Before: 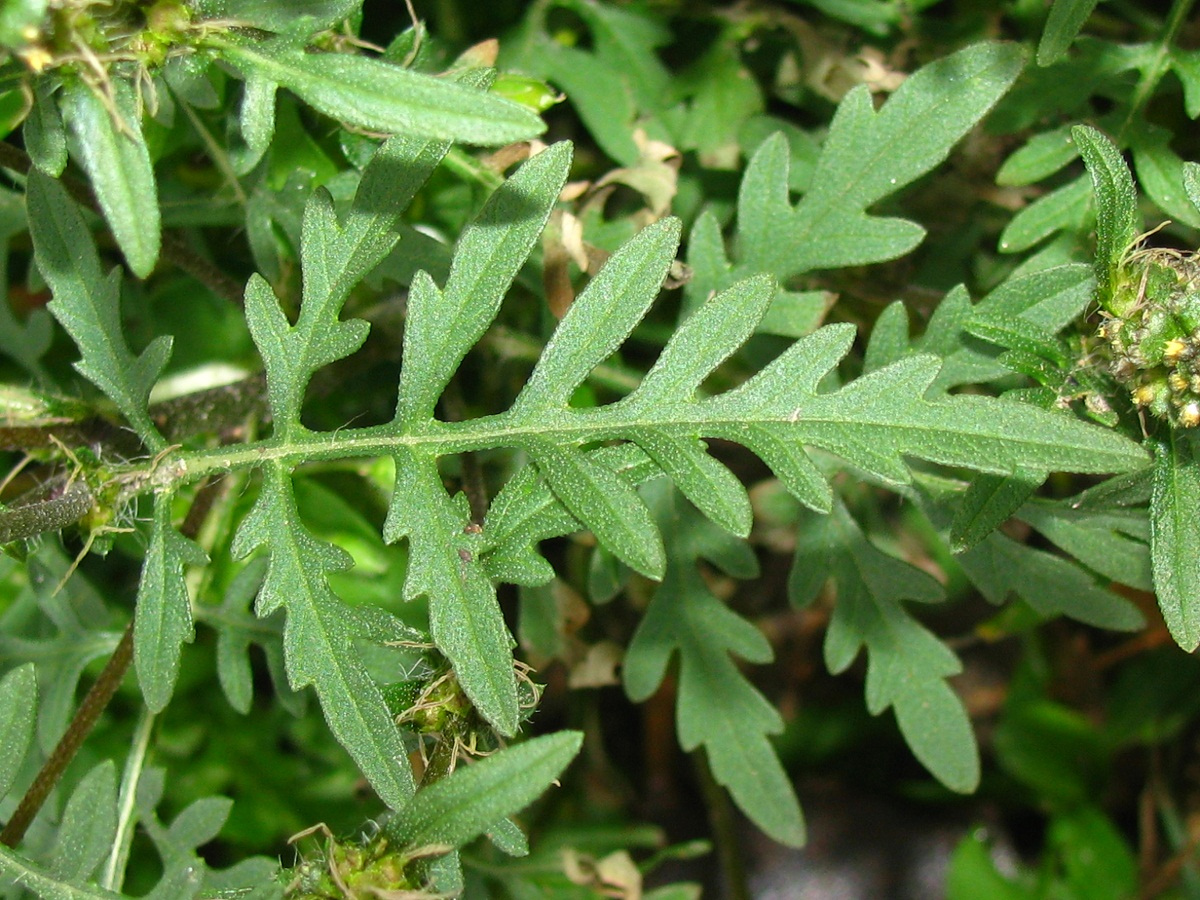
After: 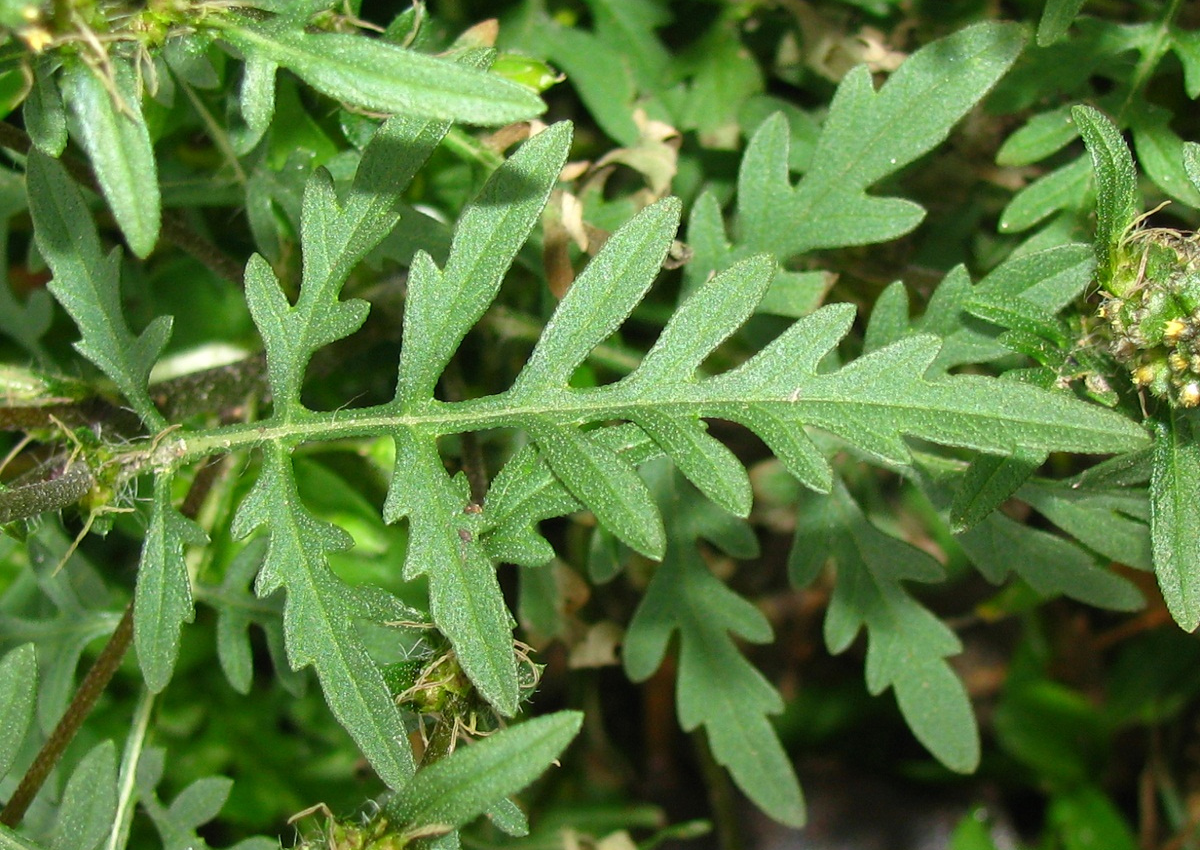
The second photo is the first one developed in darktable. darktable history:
crop and rotate: top 2.313%, bottom 3.22%
